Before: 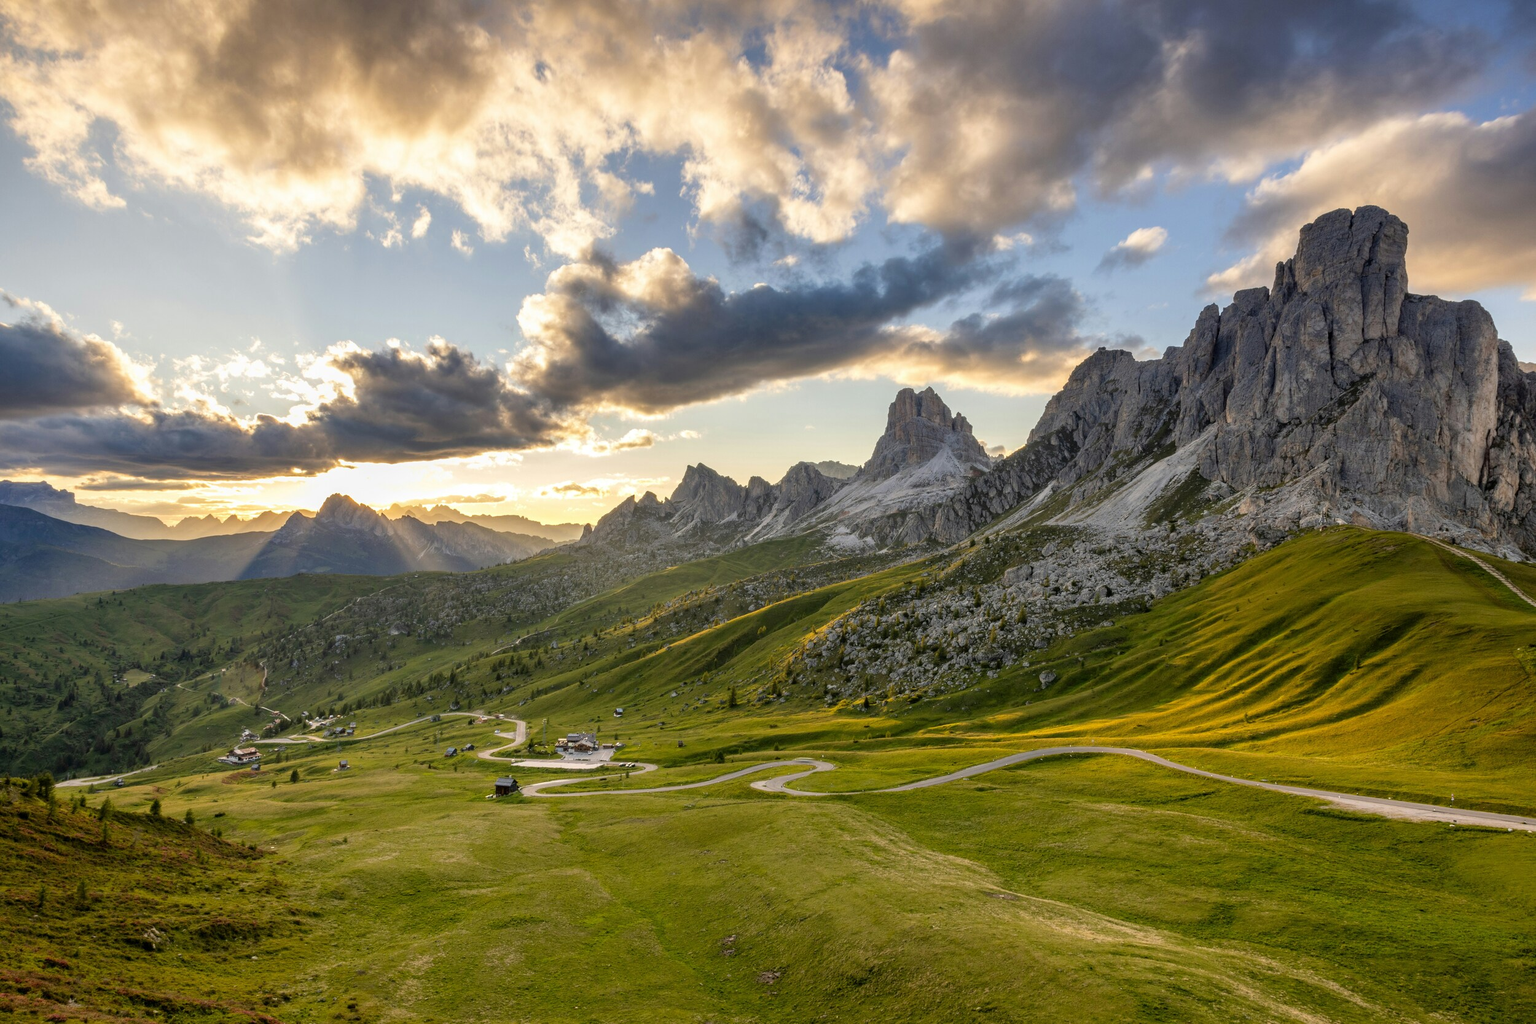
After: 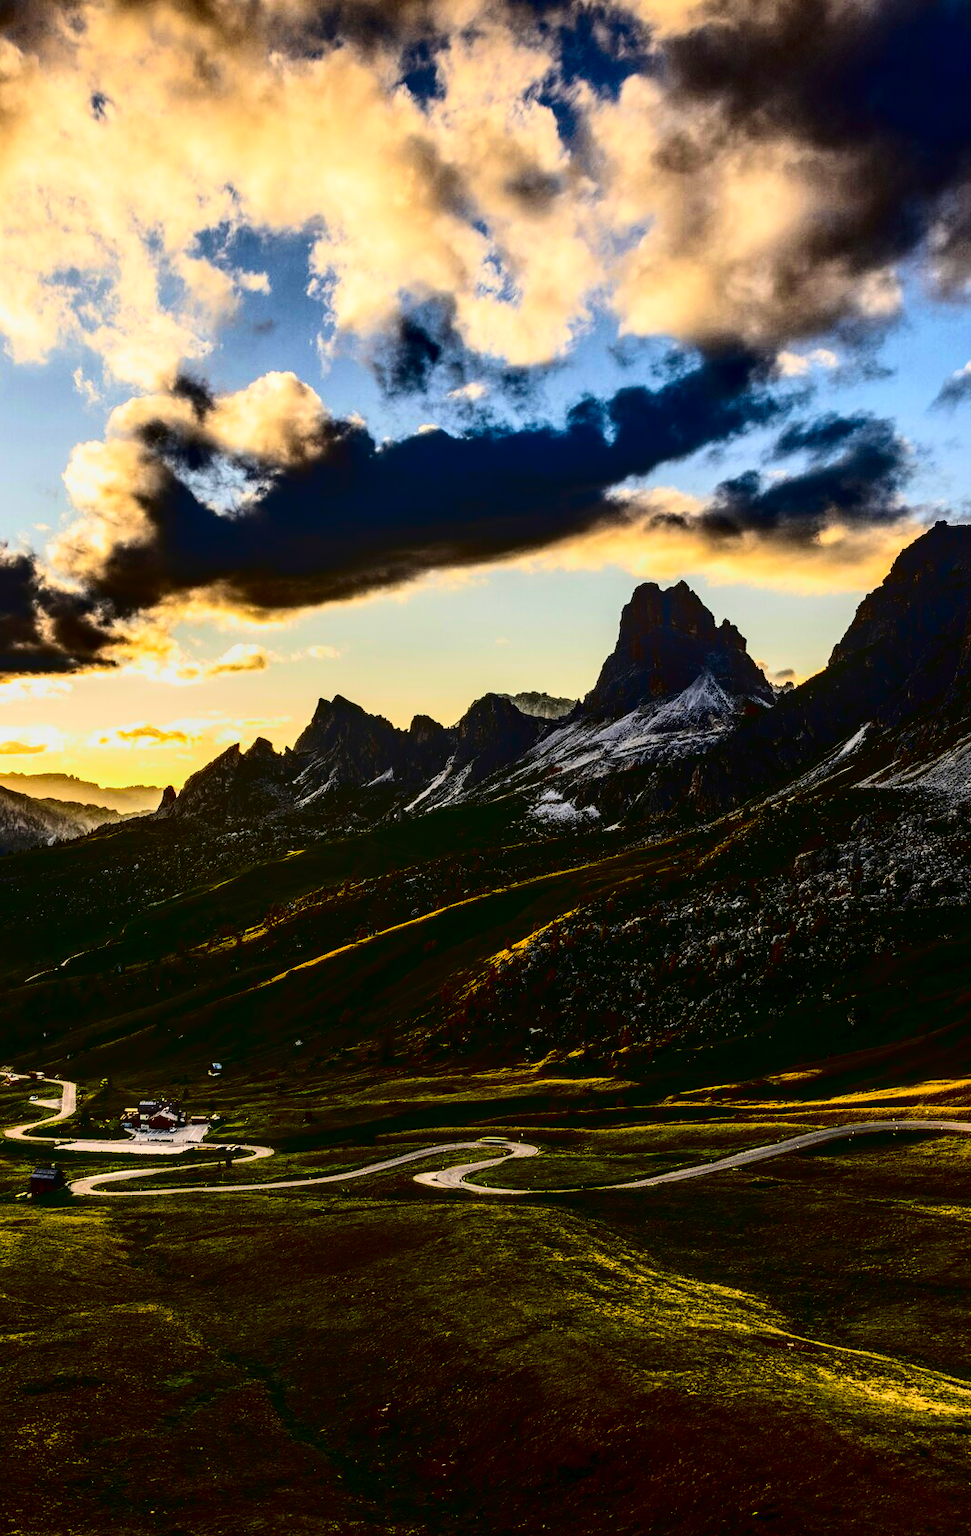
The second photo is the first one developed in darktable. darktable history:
local contrast: on, module defaults
crop: left 30.955%, right 26.882%
contrast brightness saturation: contrast 0.762, brightness -0.995, saturation 0.986
